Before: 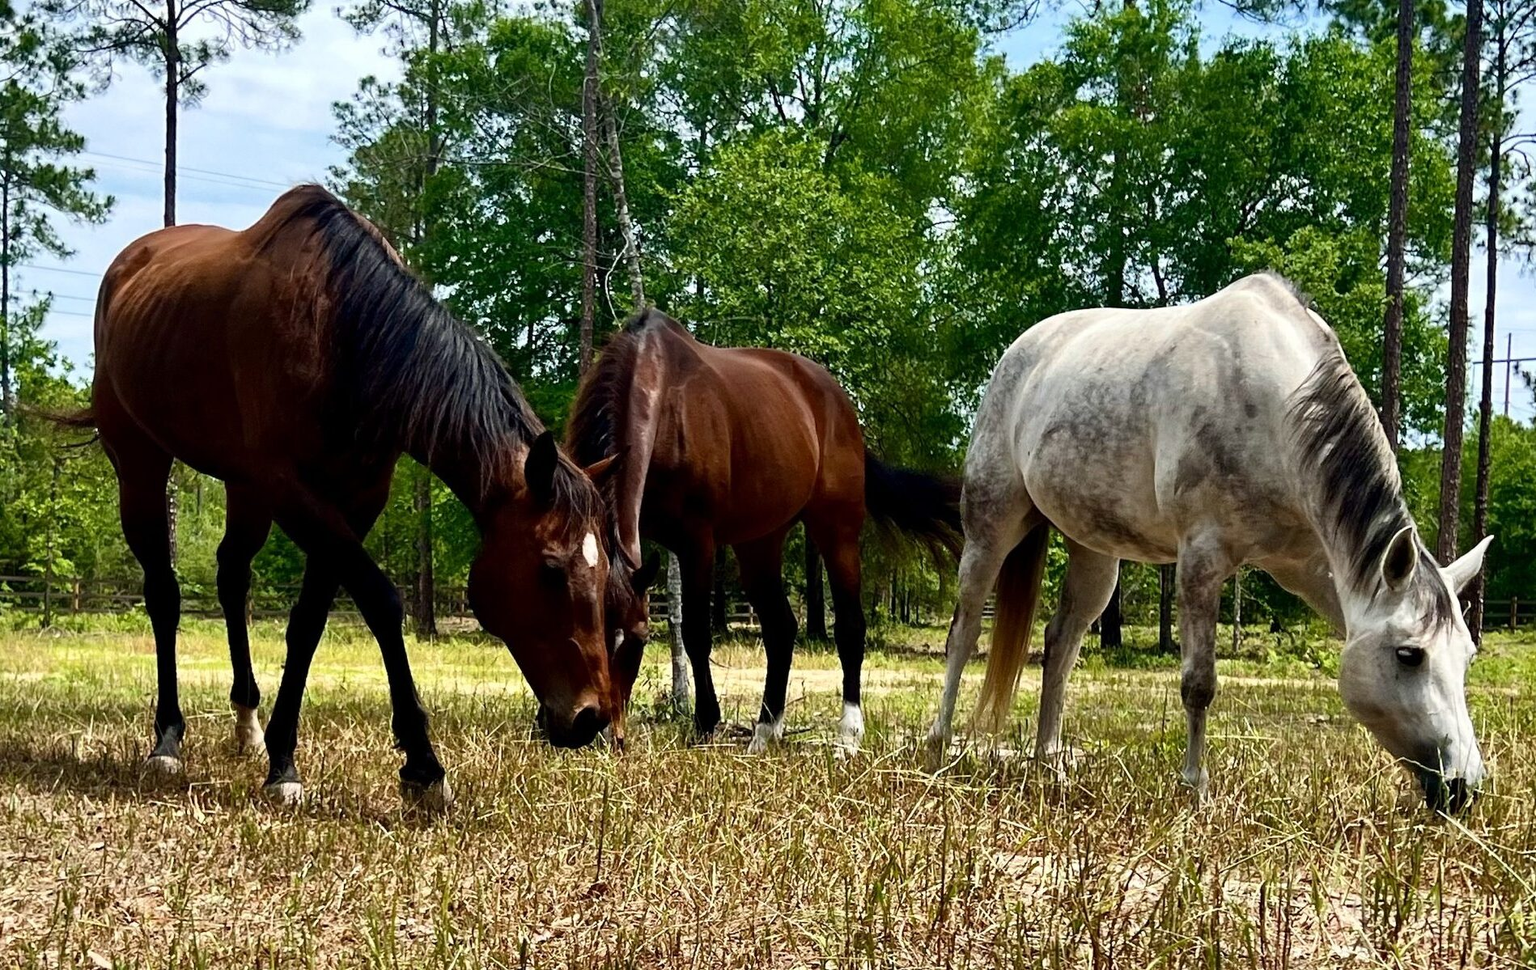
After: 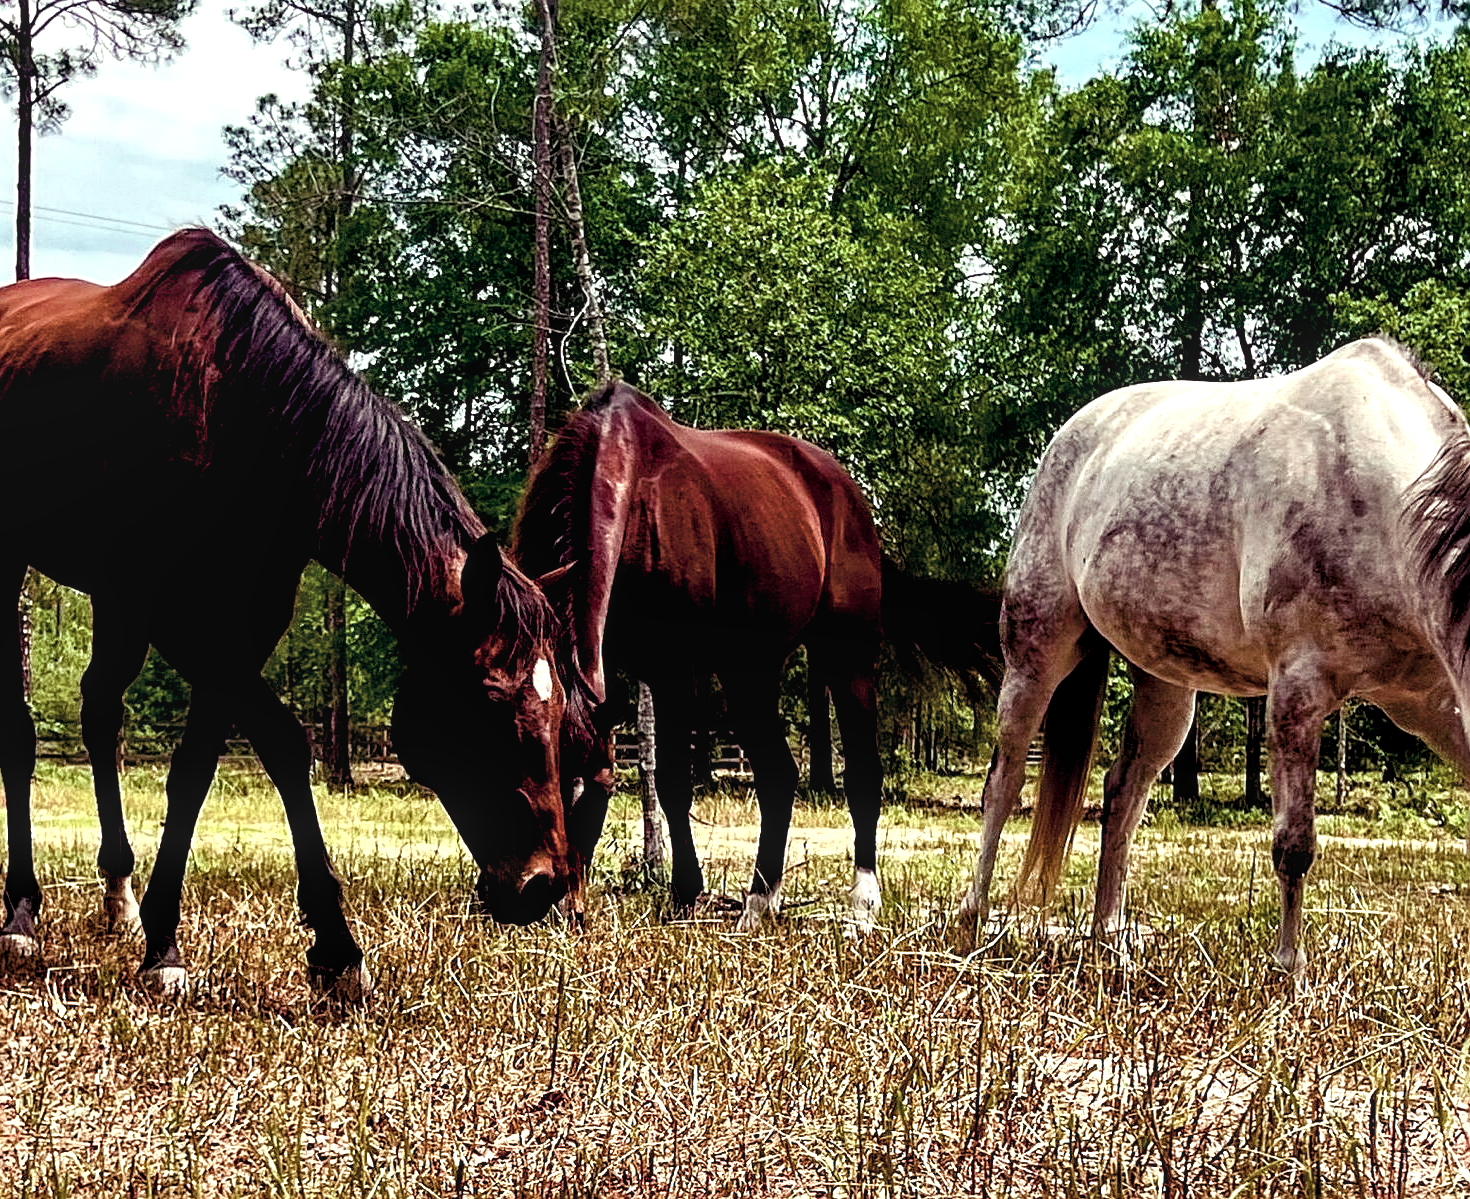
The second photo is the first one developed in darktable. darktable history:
color contrast: blue-yellow contrast 0.62
color balance rgb: shadows lift › luminance -21.66%, shadows lift › chroma 8.98%, shadows lift › hue 283.37°, power › chroma 1.55%, power › hue 25.59°, highlights gain › luminance 6.08%, highlights gain › chroma 2.55%, highlights gain › hue 90°, global offset › luminance -0.87%, perceptual saturation grading › global saturation 27.49%, perceptual saturation grading › highlights -28.39%, perceptual saturation grading › mid-tones 15.22%, perceptual saturation grading › shadows 33.98%, perceptual brilliance grading › highlights 10%, perceptual brilliance grading › mid-tones 5%
local contrast: on, module defaults
sharpen: on, module defaults
crop: left 9.88%, right 12.664%
